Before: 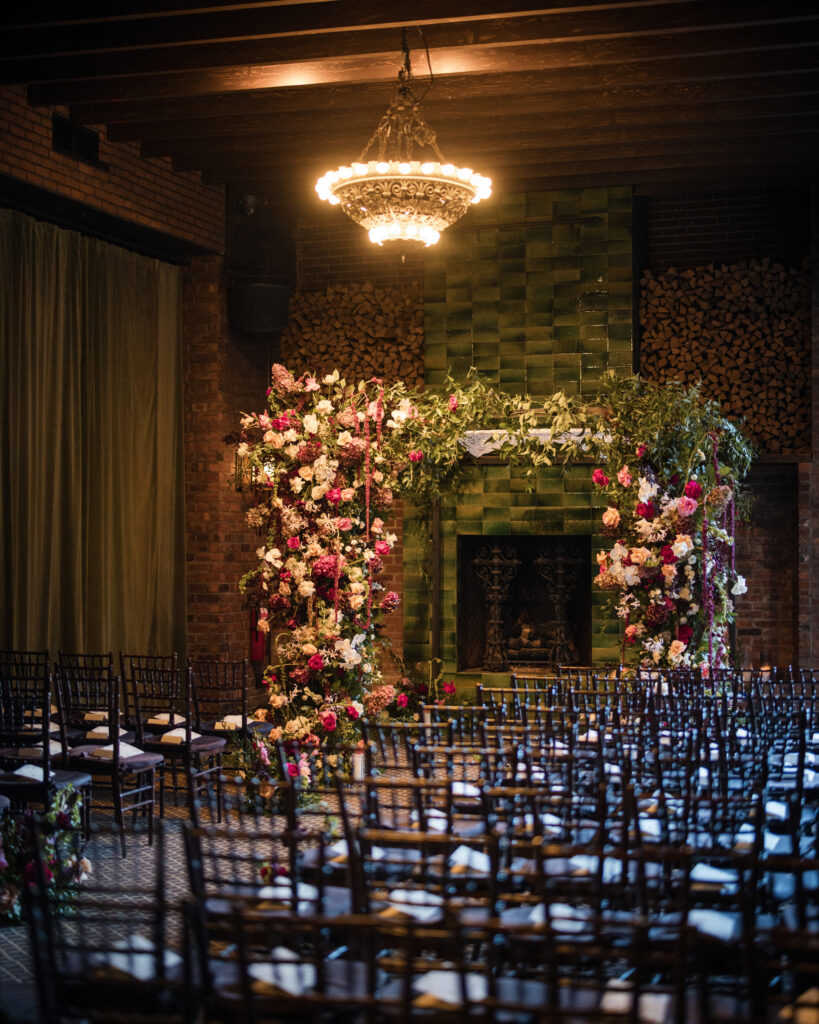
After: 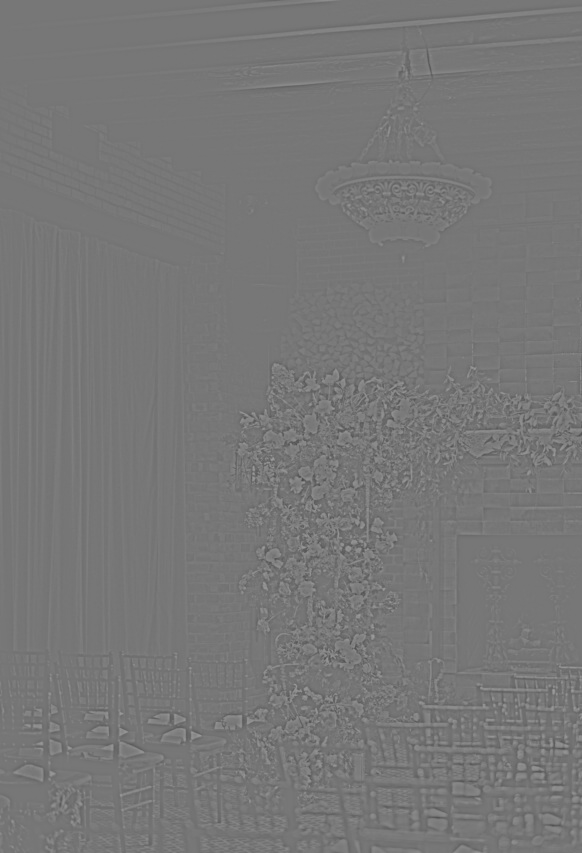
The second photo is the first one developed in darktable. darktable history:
white balance: red 1.009, blue 0.985
crop: right 28.885%, bottom 16.626%
filmic rgb: black relative exposure -7.32 EV, white relative exposure 5.09 EV, hardness 3.2
local contrast: detail 110%
highpass: sharpness 5.84%, contrast boost 8.44%
